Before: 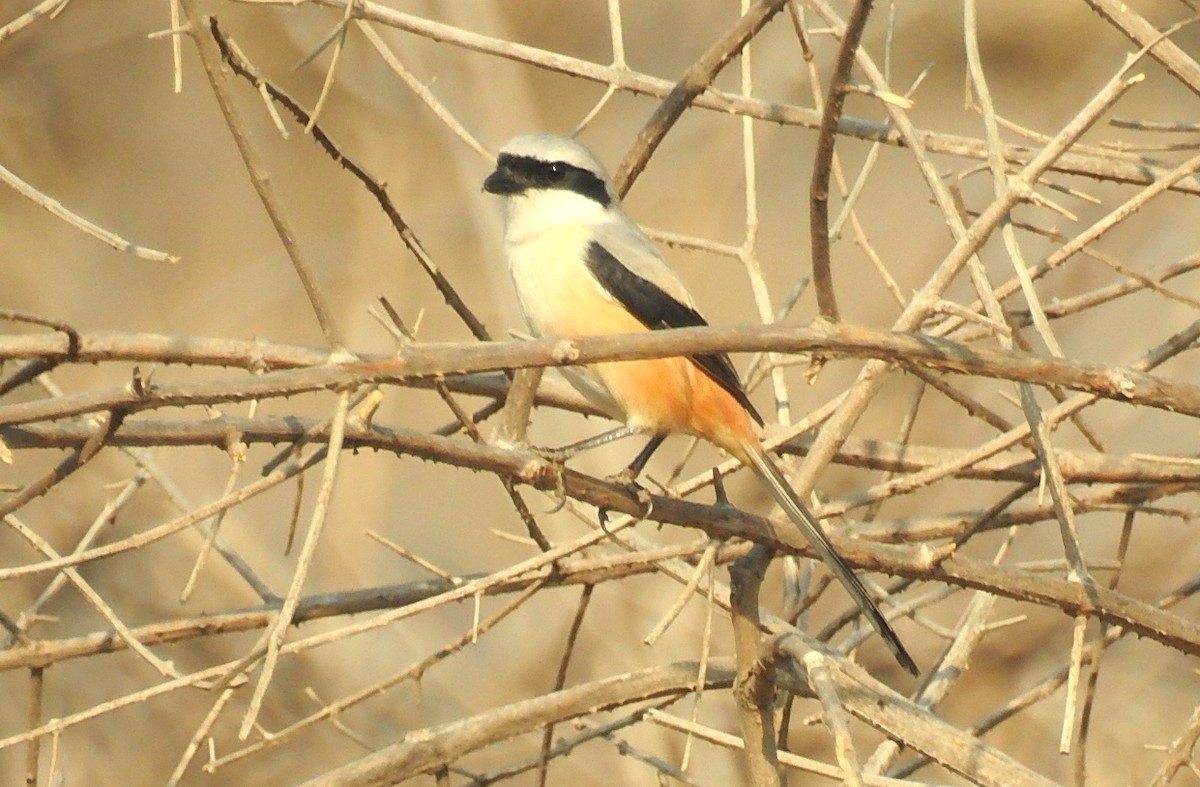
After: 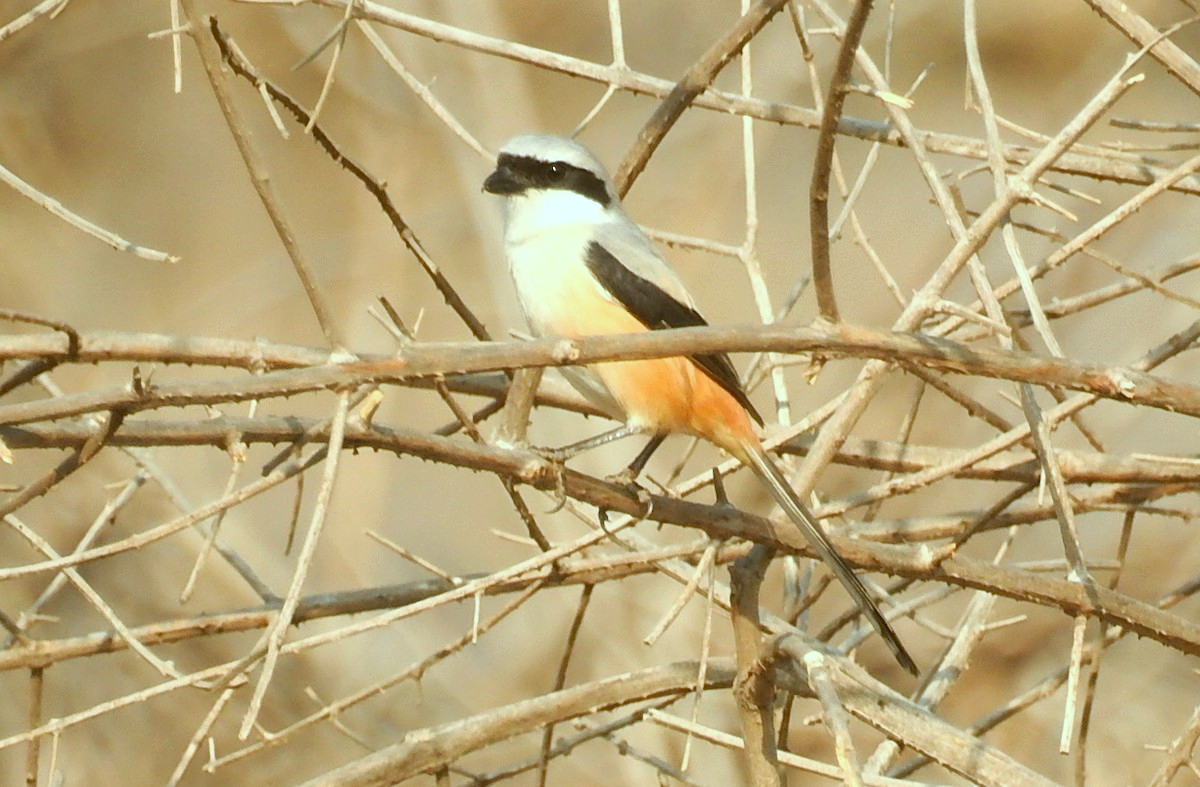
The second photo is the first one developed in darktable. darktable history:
color calibration: output R [1.063, -0.012, -0.003, 0], output G [0, 1.022, 0.021, 0], output B [-0.079, 0.047, 1, 0], illuminant custom, x 0.389, y 0.387, temperature 3838.64 K
color correction: highlights a* -0.482, highlights b* 0.161, shadows a* 4.66, shadows b* 20.72
